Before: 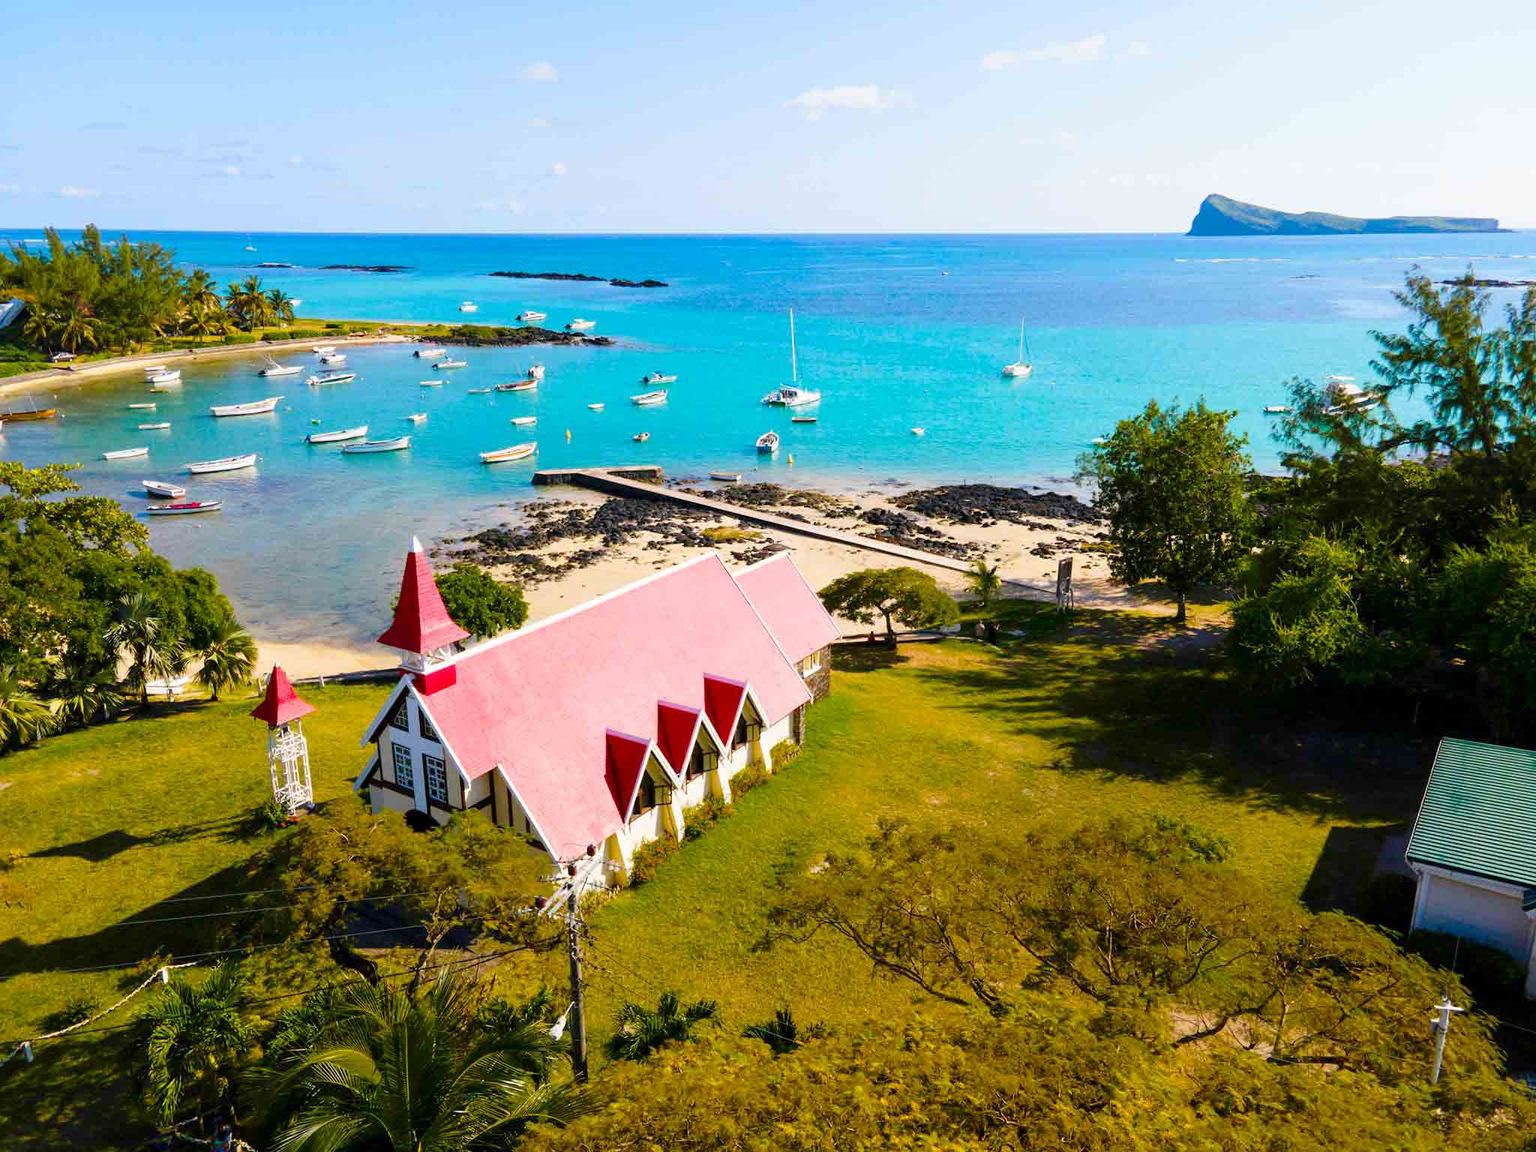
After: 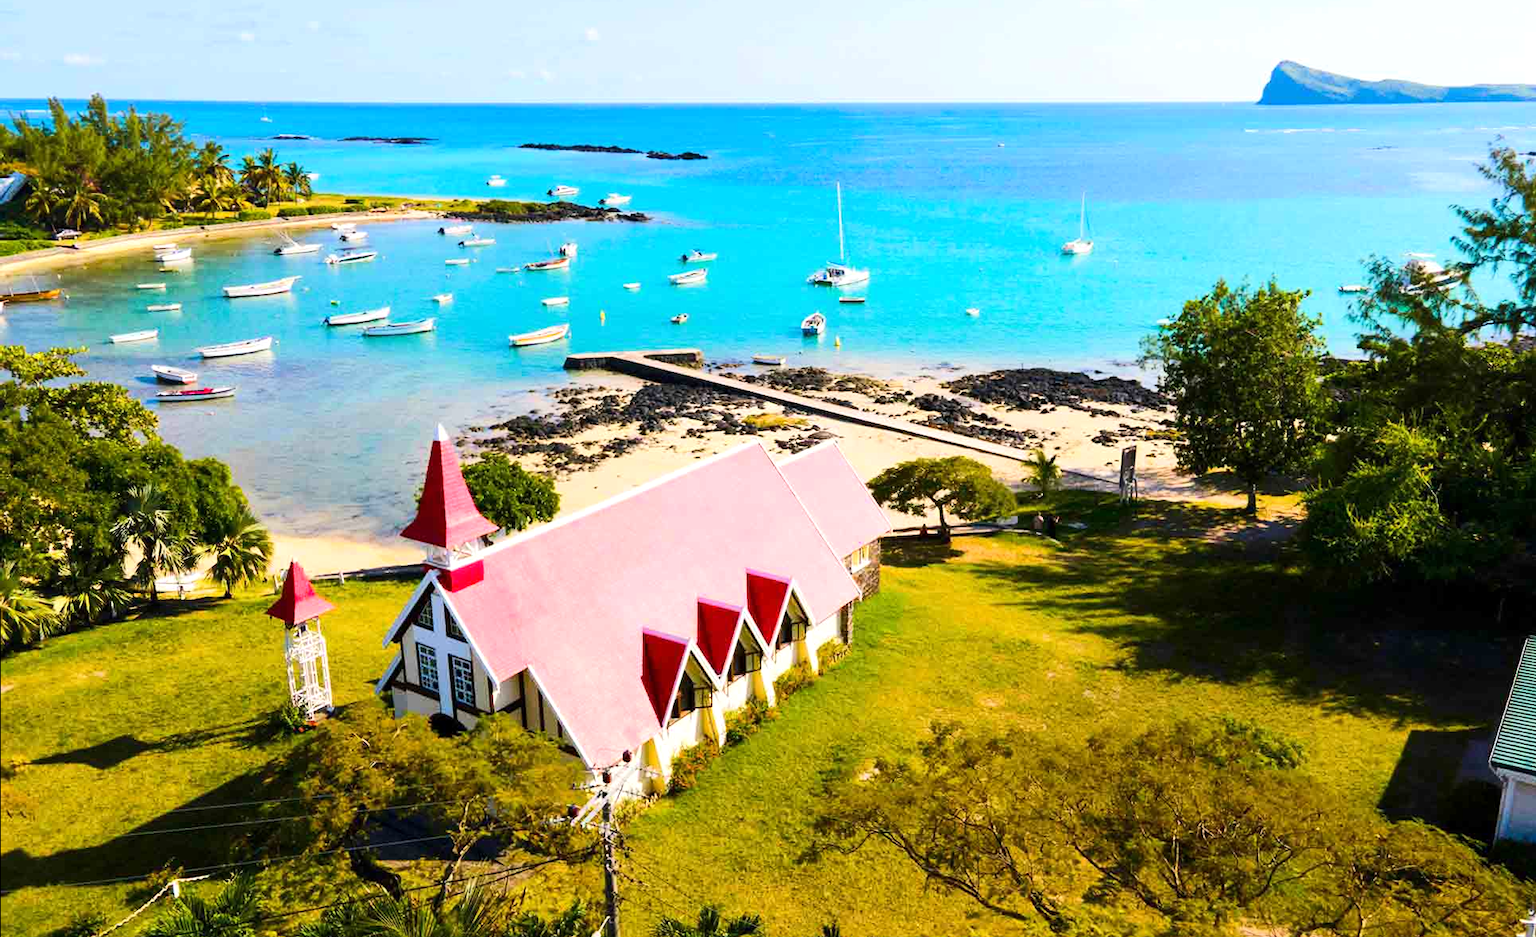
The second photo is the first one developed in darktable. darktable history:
crop and rotate: angle 0.061°, top 11.93%, right 5.64%, bottom 11.285%
tone equalizer: -8 EV 0.016 EV, -7 EV -0.041 EV, -6 EV 0.025 EV, -5 EV 0.045 EV, -4 EV 0.295 EV, -3 EV 0.617 EV, -2 EV 0.563 EV, -1 EV 0.191 EV, +0 EV 0.054 EV, edges refinement/feathering 500, mask exposure compensation -1.57 EV, preserve details no
